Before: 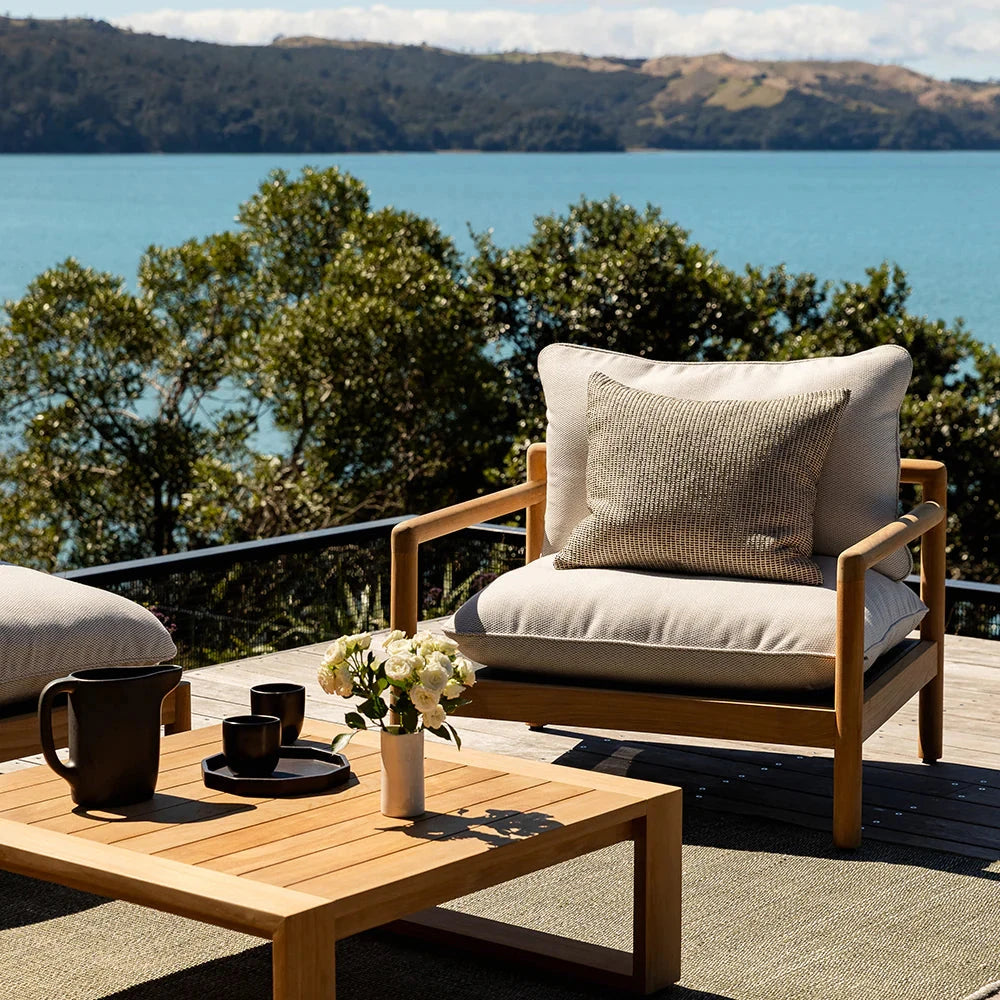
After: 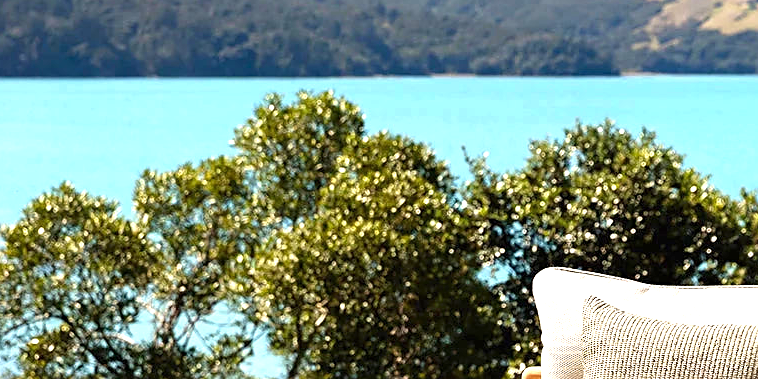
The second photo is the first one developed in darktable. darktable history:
color zones: curves: ch0 [(0, 0.48) (0.209, 0.398) (0.305, 0.332) (0.429, 0.493) (0.571, 0.5) (0.714, 0.5) (0.857, 0.5) (1, 0.48)]; ch1 [(0, 0.736) (0.143, 0.625) (0.225, 0.371) (0.429, 0.256) (0.571, 0.241) (0.714, 0.213) (0.857, 0.48) (1, 0.736)]; ch2 [(0, 0.448) (0.143, 0.498) (0.286, 0.5) (0.429, 0.5) (0.571, 0.5) (0.714, 0.5) (0.857, 0.5) (1, 0.448)], mix -122.76%
exposure: black level correction 0, exposure 1.2 EV, compensate highlight preservation false
crop: left 0.576%, top 7.63%, right 23.617%, bottom 54.45%
sharpen: radius 1.828, amount 0.392, threshold 1.256
